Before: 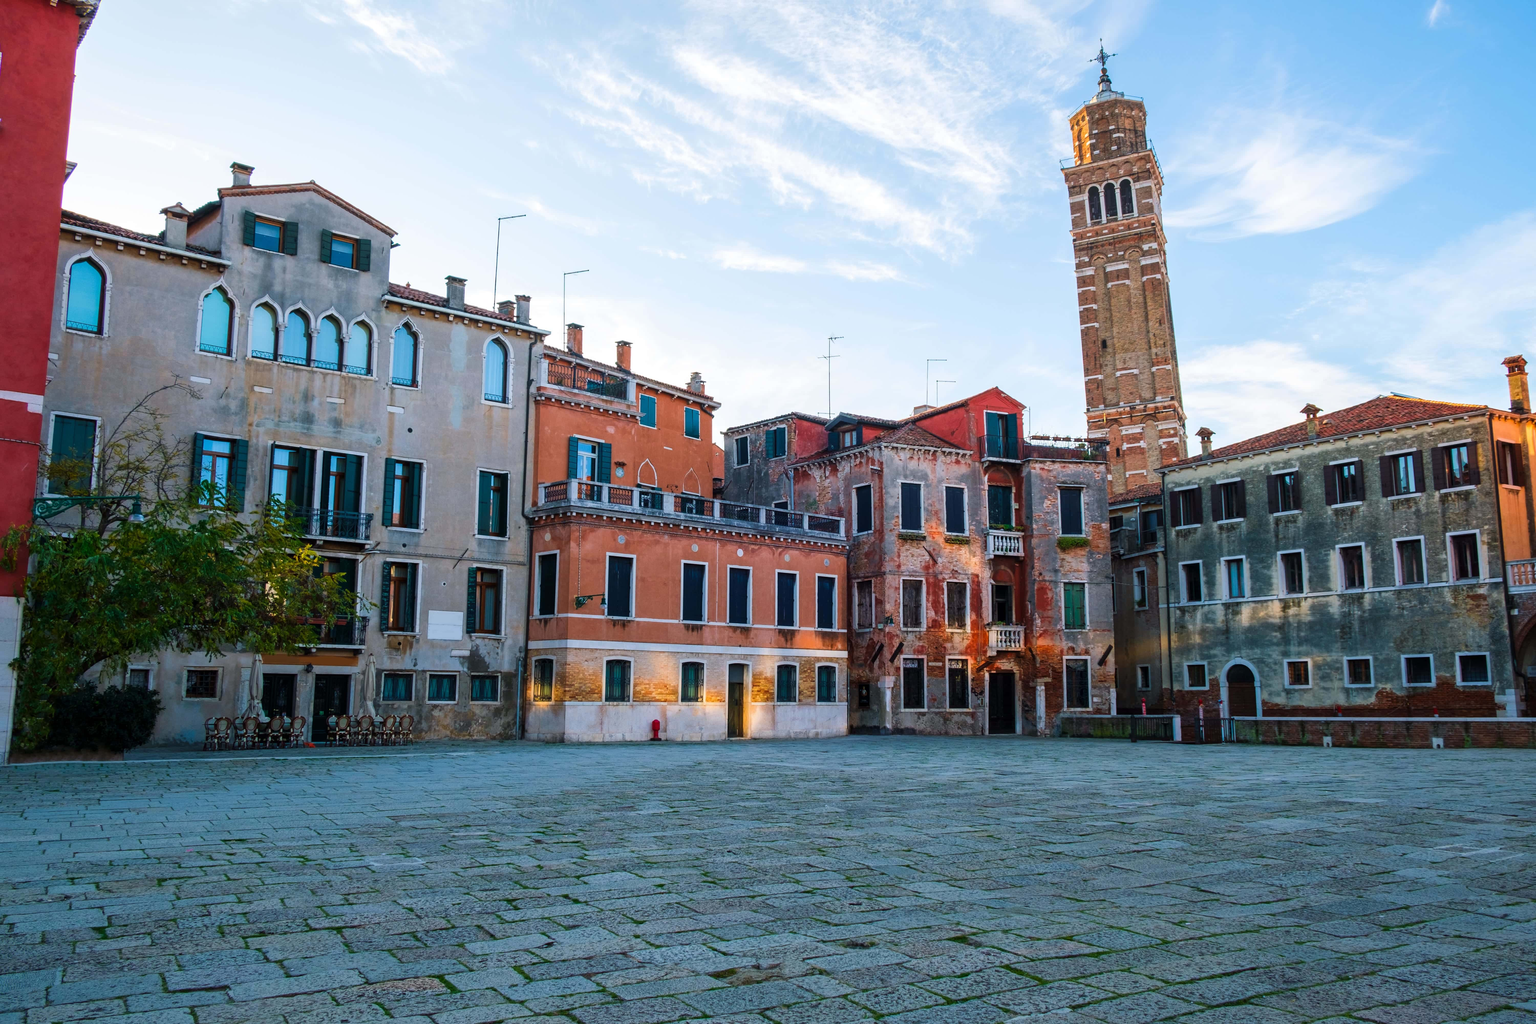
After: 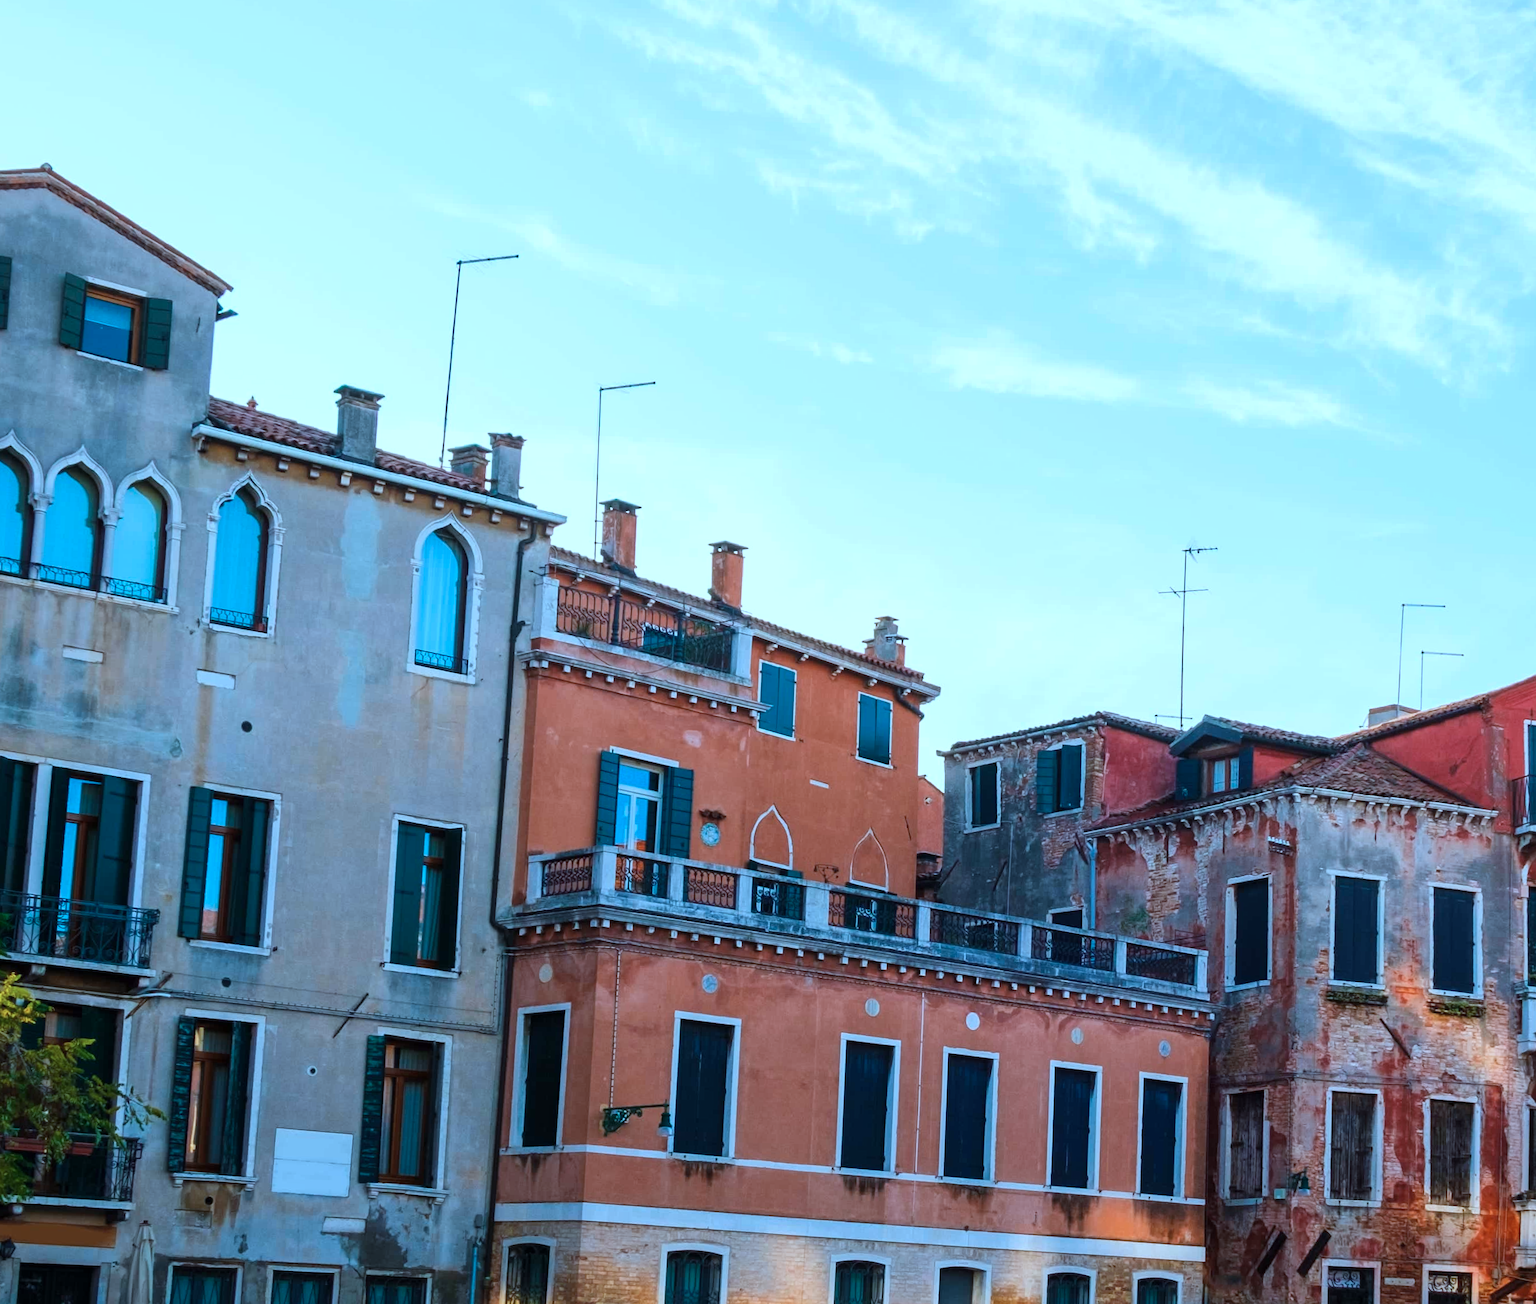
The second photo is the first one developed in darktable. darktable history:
crop: left 20.248%, top 10.86%, right 35.675%, bottom 34.321%
white balance: red 0.98, blue 1.034
rotate and perspective: rotation 1.72°, automatic cropping off
color correction: highlights a* -10.69, highlights b* -19.19
